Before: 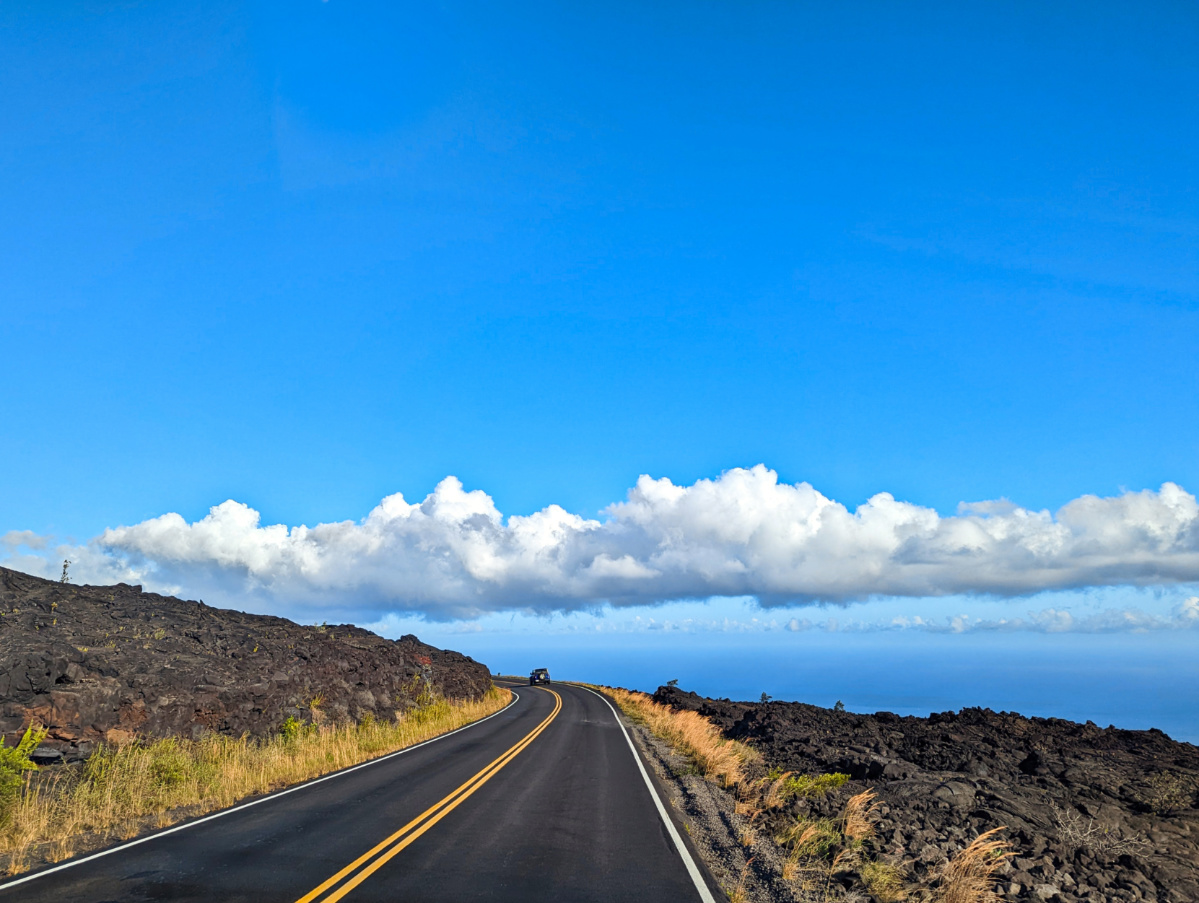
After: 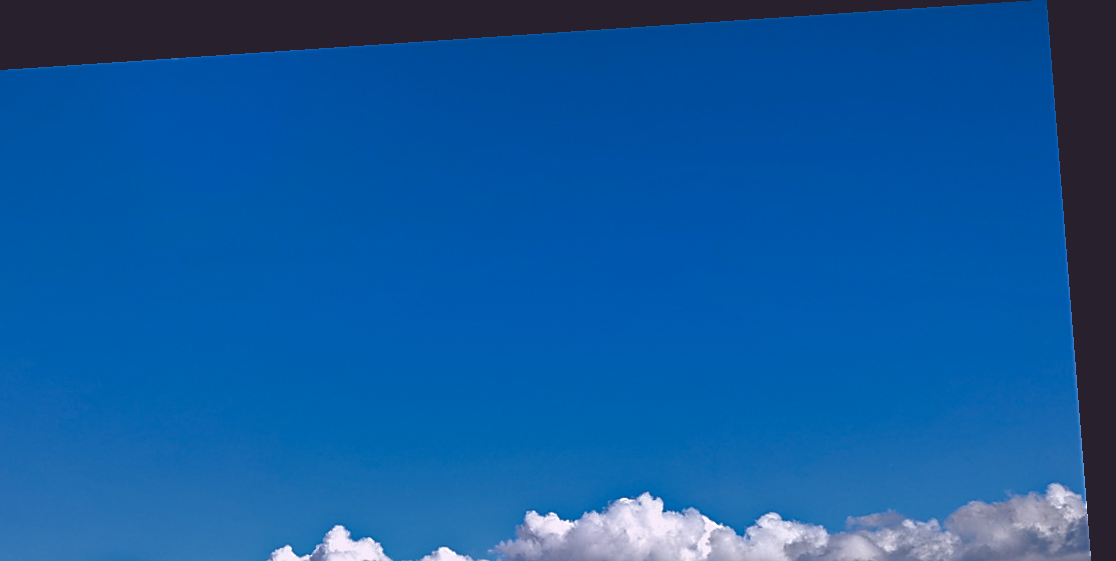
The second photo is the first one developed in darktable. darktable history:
exposure: exposure -0.021 EV, compensate highlight preservation false
velvia: on, module defaults
crop and rotate: left 11.812%, bottom 42.776%
tone curve: curves: ch0 [(0, 0.142) (0.384, 0.314) (0.752, 0.711) (0.991, 0.95)]; ch1 [(0.006, 0.129) (0.346, 0.384) (1, 1)]; ch2 [(0.003, 0.057) (0.261, 0.248) (1, 1)], color space Lab, independent channels
sharpen: on, module defaults
rotate and perspective: rotation -4.2°, shear 0.006, automatic cropping off
base curve: curves: ch0 [(0, 0) (0.841, 0.609) (1, 1)]
